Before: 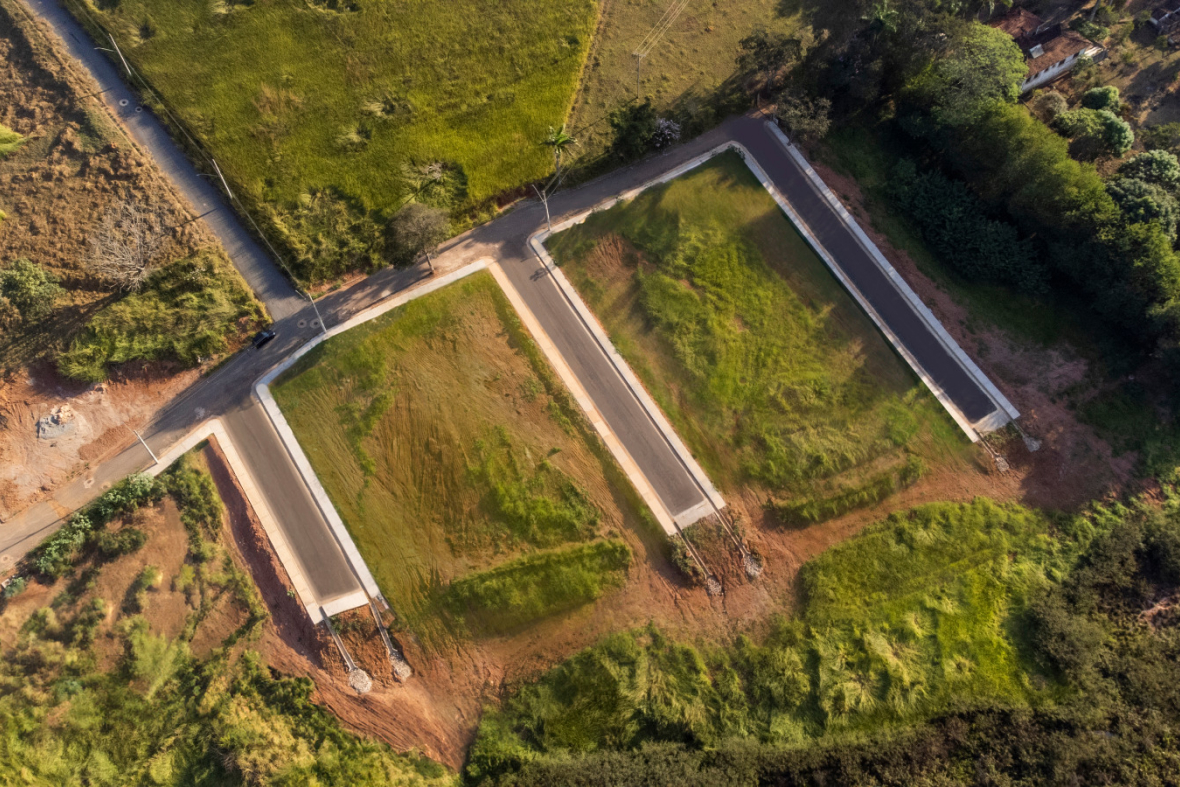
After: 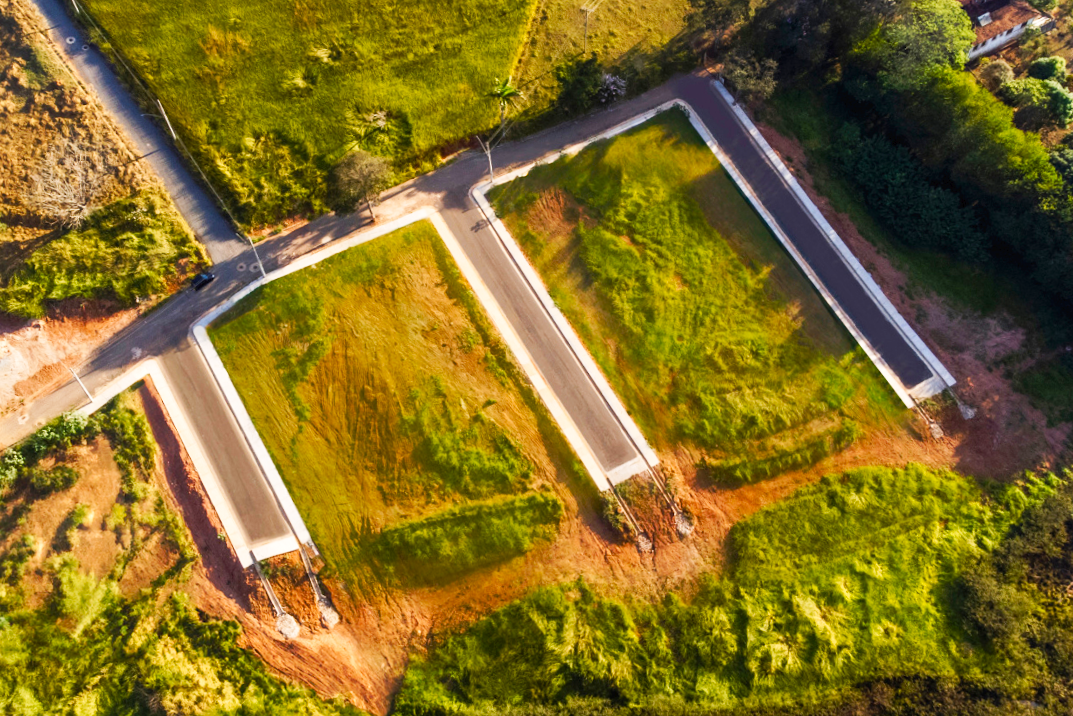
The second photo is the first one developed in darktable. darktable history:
exposure: exposure 0.203 EV, compensate exposure bias true, compensate highlight preservation false
crop and rotate: angle -1.91°, left 3.137%, top 3.827%, right 1.408%, bottom 0.671%
tone curve: curves: ch0 [(0, 0) (0.003, 0.017) (0.011, 0.018) (0.025, 0.03) (0.044, 0.051) (0.069, 0.075) (0.1, 0.104) (0.136, 0.138) (0.177, 0.183) (0.224, 0.237) (0.277, 0.294) (0.335, 0.361) (0.399, 0.446) (0.468, 0.552) (0.543, 0.66) (0.623, 0.753) (0.709, 0.843) (0.801, 0.912) (0.898, 0.962) (1, 1)], preserve colors none
color balance rgb: perceptual saturation grading › global saturation 20%, perceptual saturation grading › highlights -25.492%, perceptual saturation grading › shadows 50.151%
shadows and highlights: shadows 23.17, highlights -48.99, soften with gaussian
